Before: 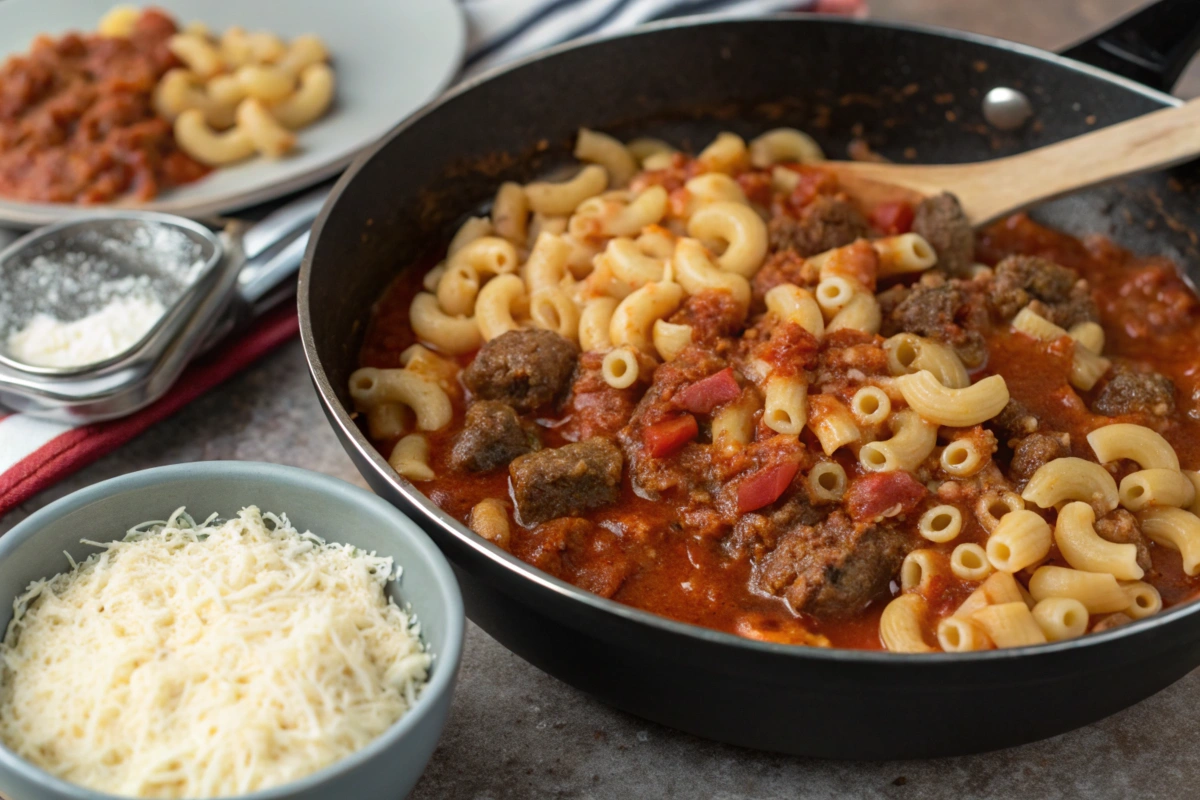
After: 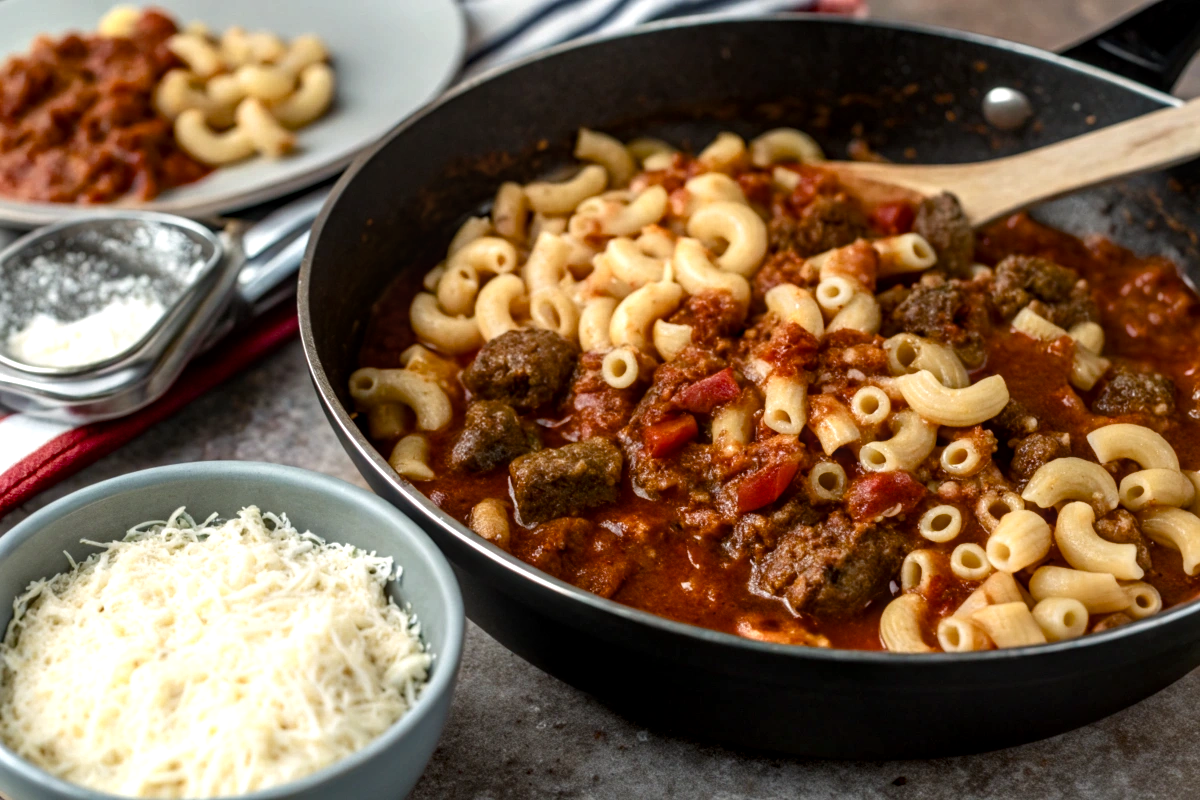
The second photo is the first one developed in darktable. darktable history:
color balance rgb: perceptual saturation grading › global saturation 0.883%, perceptual saturation grading › highlights -15.814%, perceptual saturation grading › shadows 26.004%, global vibrance 9.48%, contrast 15.105%, saturation formula JzAzBz (2021)
local contrast: detail 130%
